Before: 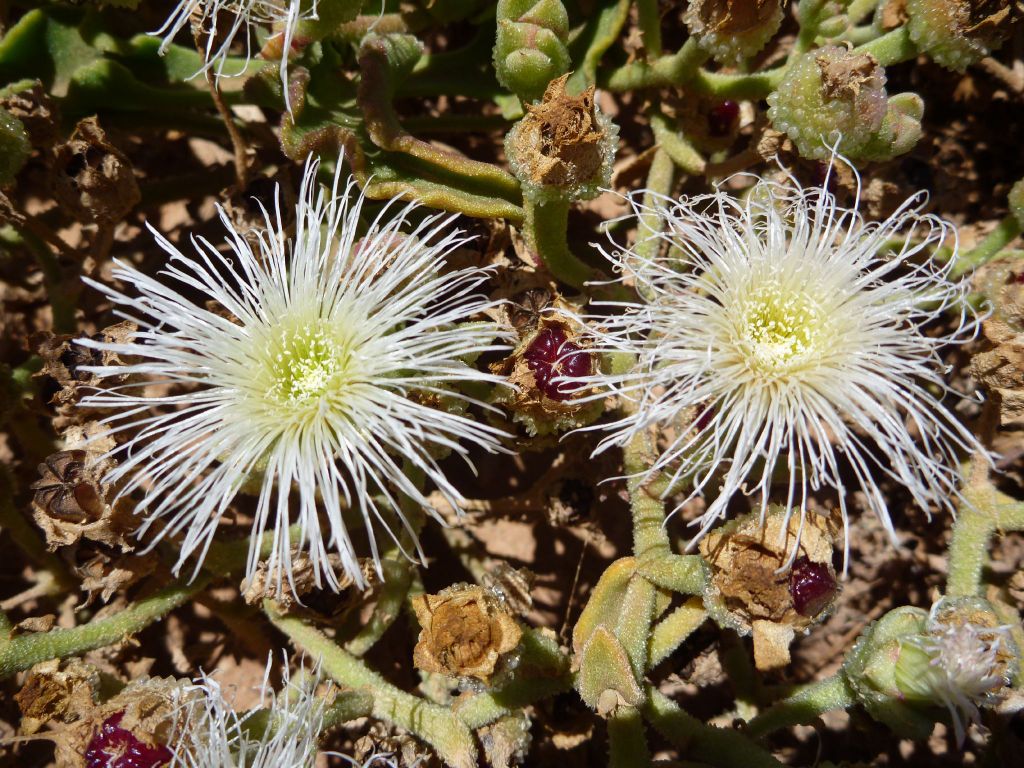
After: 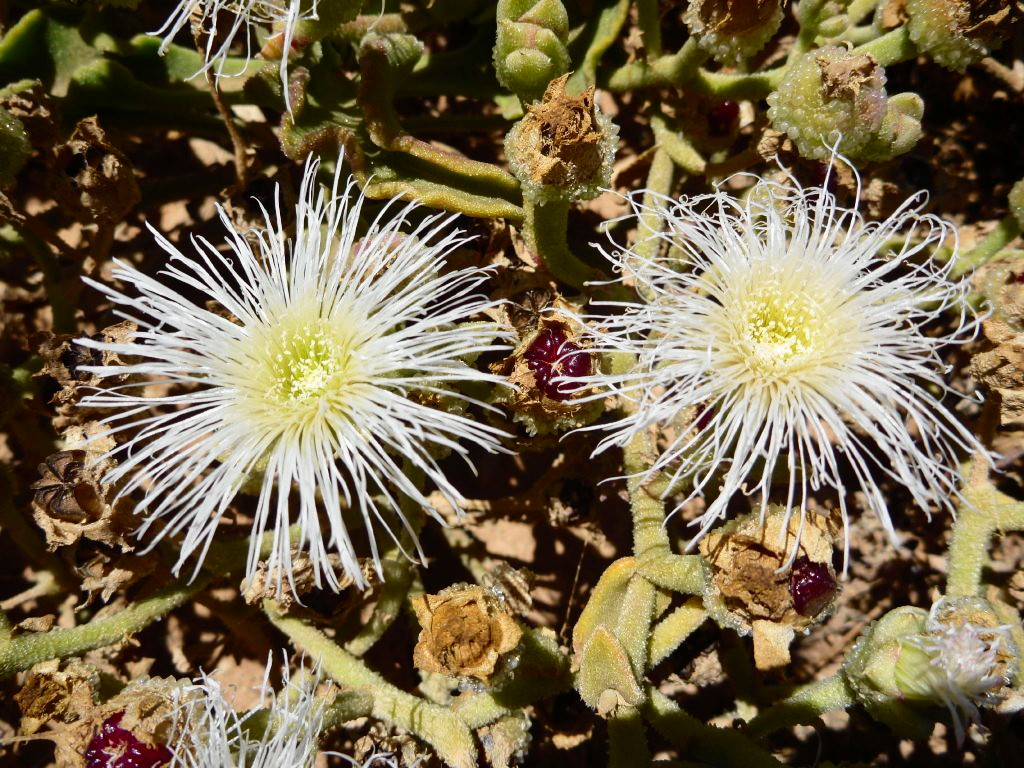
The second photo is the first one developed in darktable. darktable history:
tone curve: curves: ch0 [(0, 0) (0.037, 0.025) (0.131, 0.093) (0.275, 0.256) (0.476, 0.517) (0.607, 0.667) (0.691, 0.745) (0.789, 0.836) (0.911, 0.925) (0.997, 0.995)]; ch1 [(0, 0) (0.301, 0.3) (0.444, 0.45) (0.493, 0.495) (0.507, 0.503) (0.534, 0.533) (0.582, 0.58) (0.658, 0.693) (0.746, 0.77) (1, 1)]; ch2 [(0, 0) (0.246, 0.233) (0.36, 0.352) (0.415, 0.418) (0.476, 0.492) (0.502, 0.504) (0.525, 0.518) (0.539, 0.544) (0.586, 0.602) (0.634, 0.651) (0.706, 0.727) (0.853, 0.852) (1, 0.951)], color space Lab, independent channels, preserve colors none
